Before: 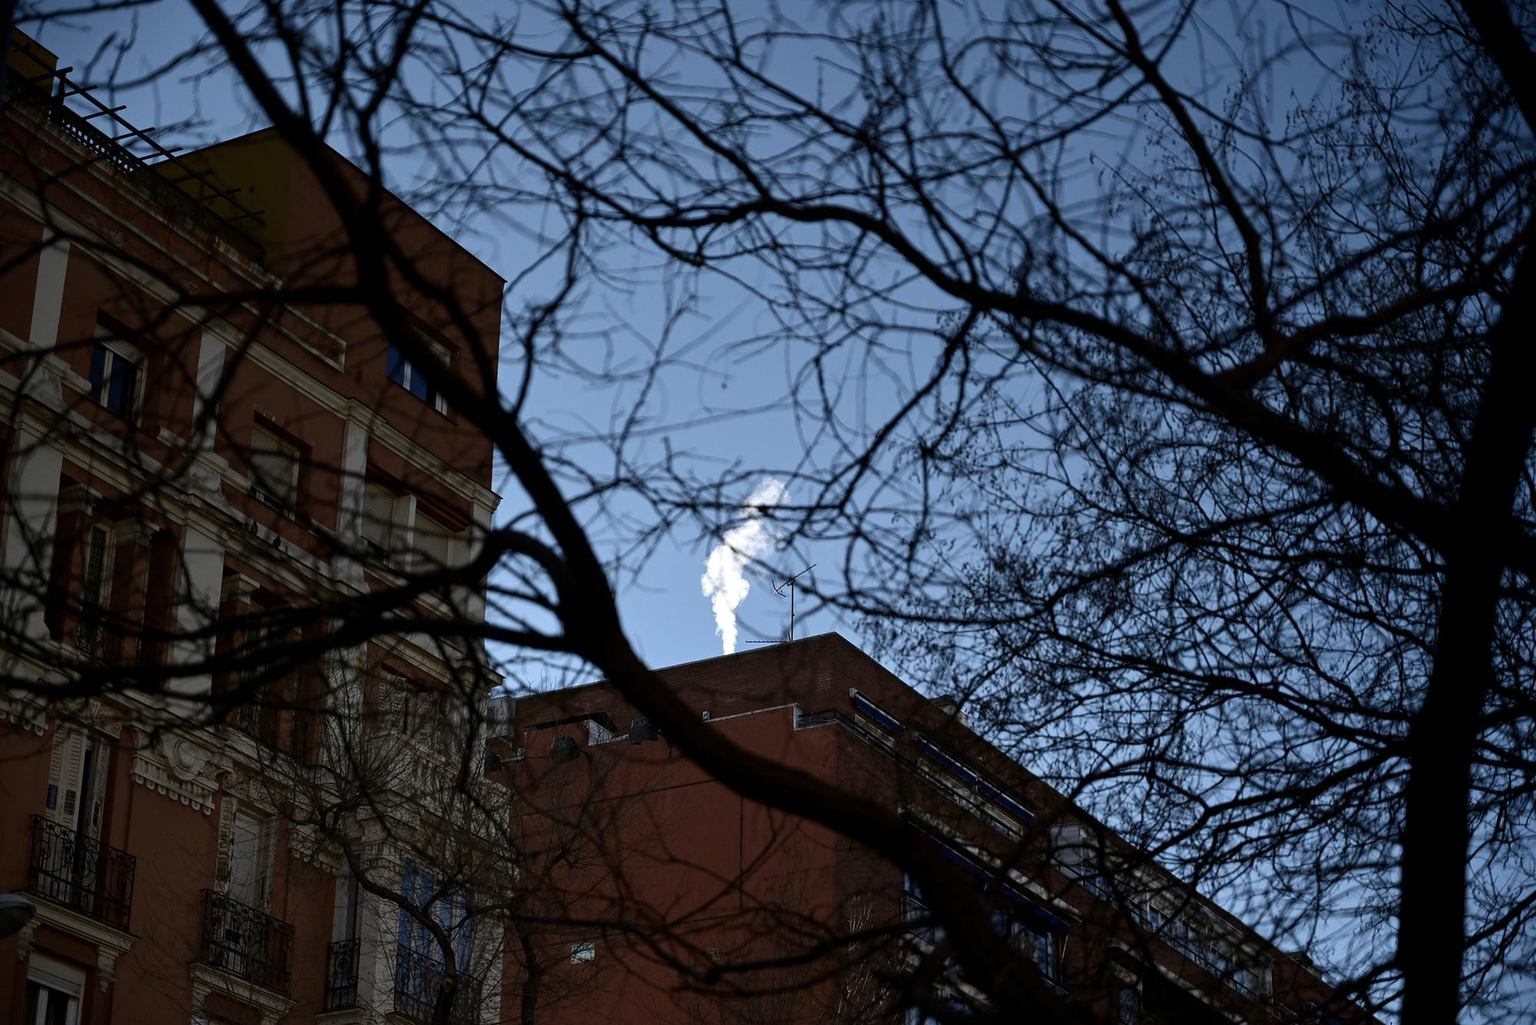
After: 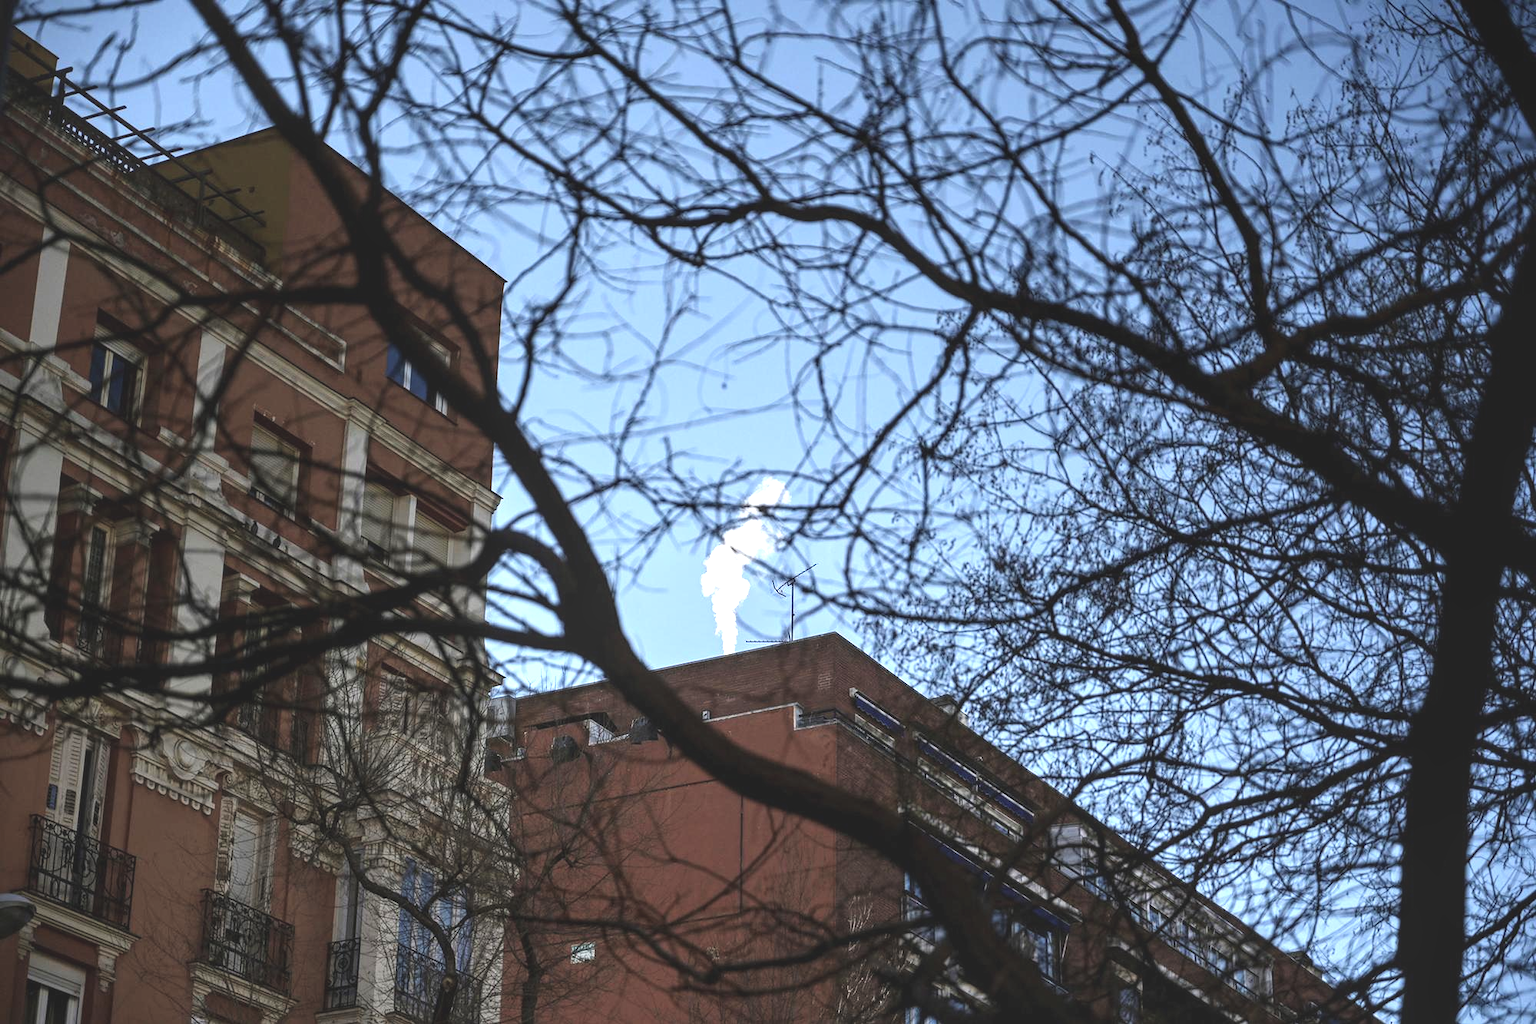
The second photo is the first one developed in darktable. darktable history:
contrast brightness saturation: brightness 0.13
local contrast: highlights 55%, shadows 52%, detail 130%, midtone range 0.452
exposure: black level correction -0.005, exposure 1.002 EV, compensate highlight preservation false
